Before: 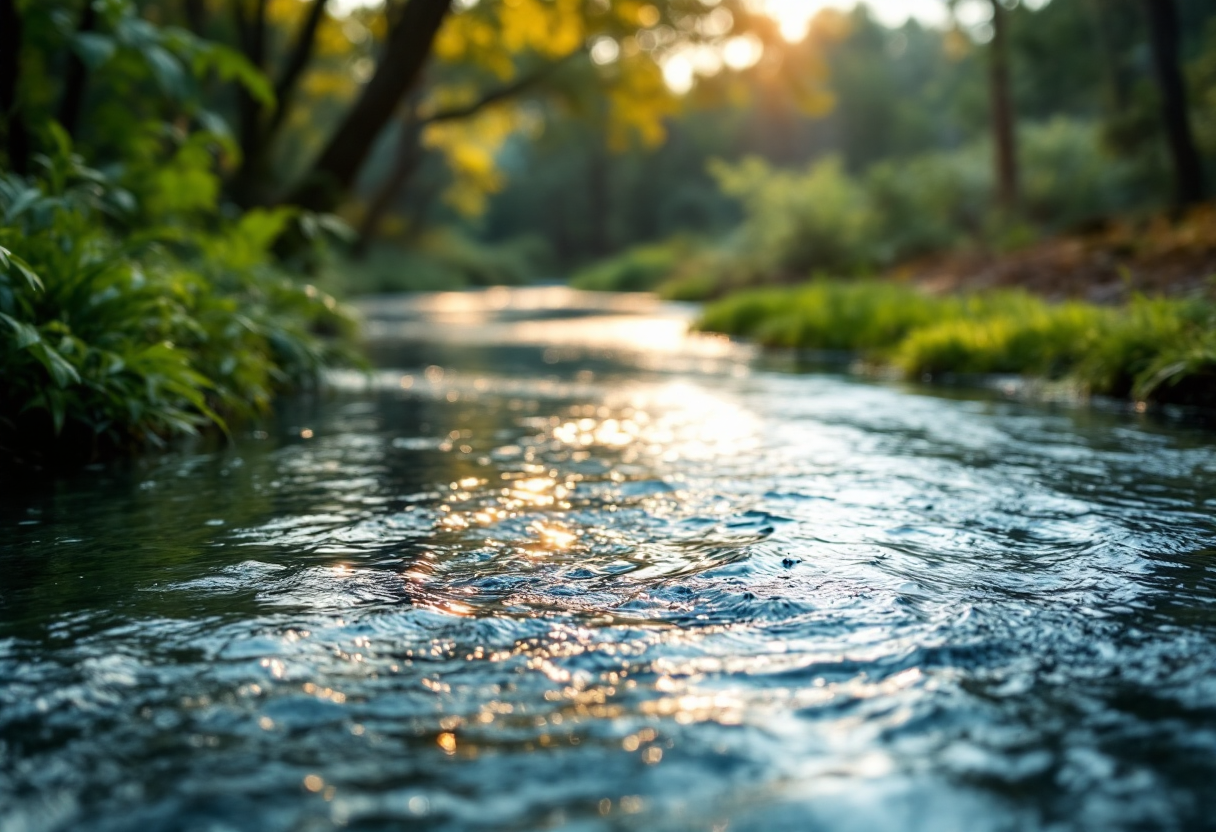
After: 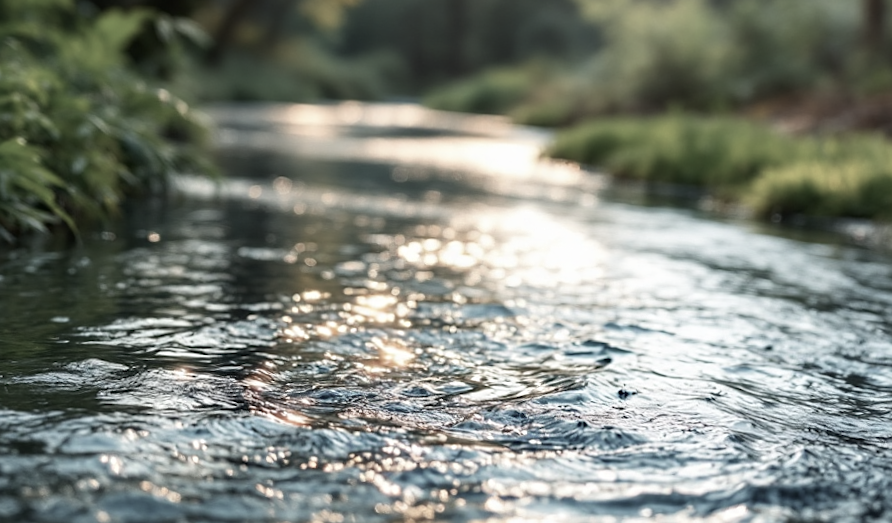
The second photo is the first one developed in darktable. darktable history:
rotate and perspective: lens shift (vertical) 0.048, lens shift (horizontal) -0.024, automatic cropping off
crop and rotate: angle -3.37°, left 9.79%, top 20.73%, right 12.42%, bottom 11.82%
color balance rgb: linear chroma grading › global chroma -16.06%, perceptual saturation grading › global saturation -32.85%, global vibrance -23.56%
tone equalizer: on, module defaults
sharpen: amount 0.2
